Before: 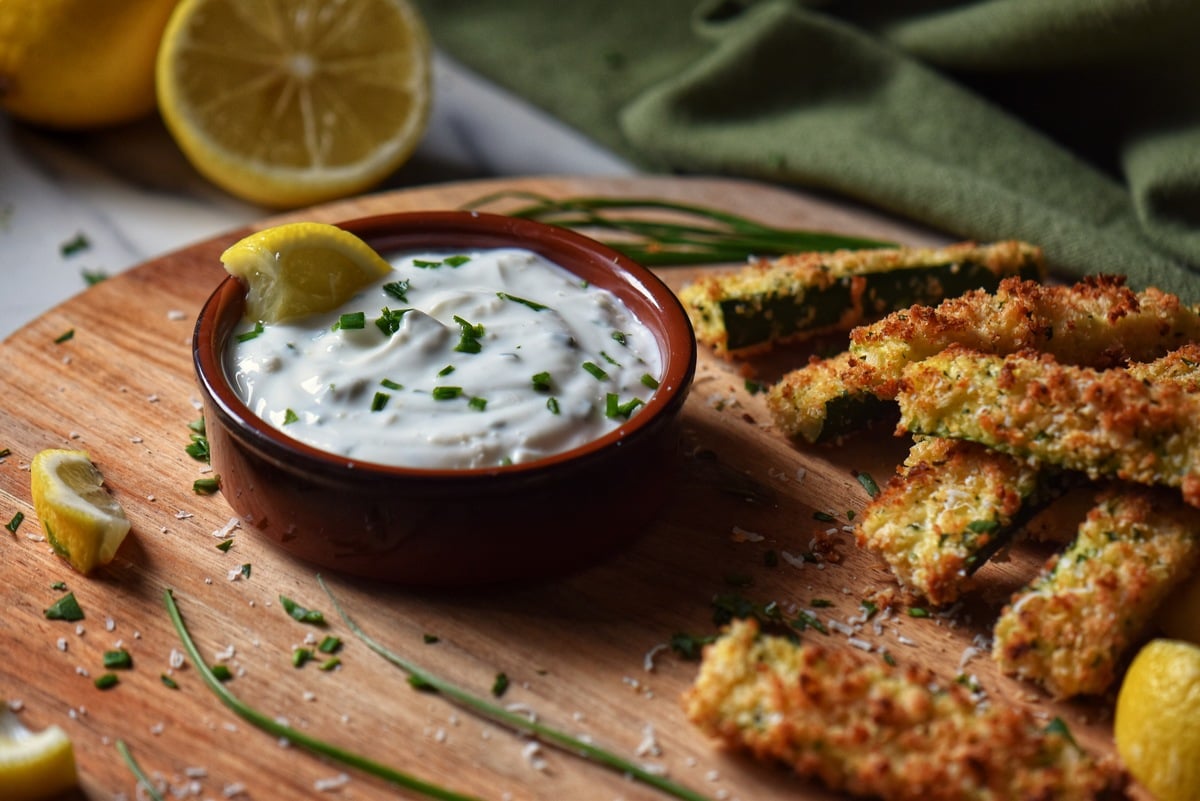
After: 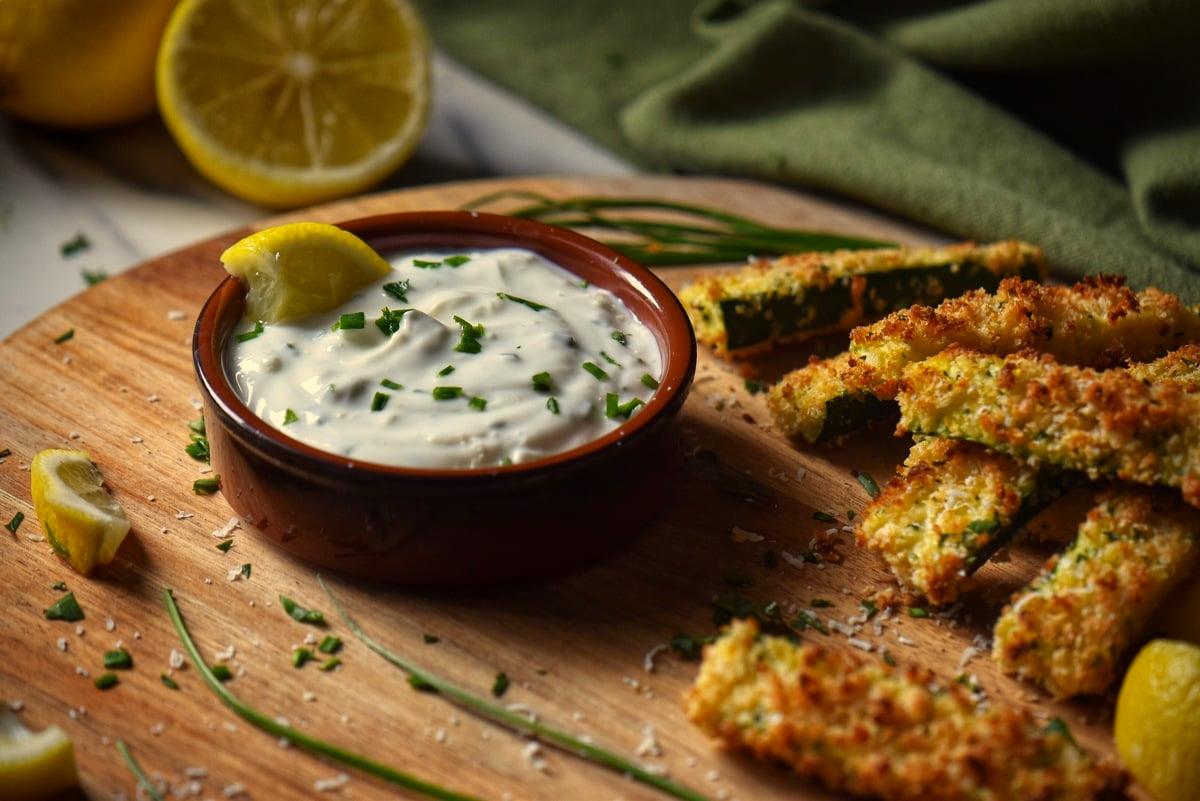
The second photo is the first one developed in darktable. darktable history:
color correction: highlights a* 1.47, highlights b* 17.44
vignetting: brightness -0.608, saturation -0.002, width/height ratio 1.102
